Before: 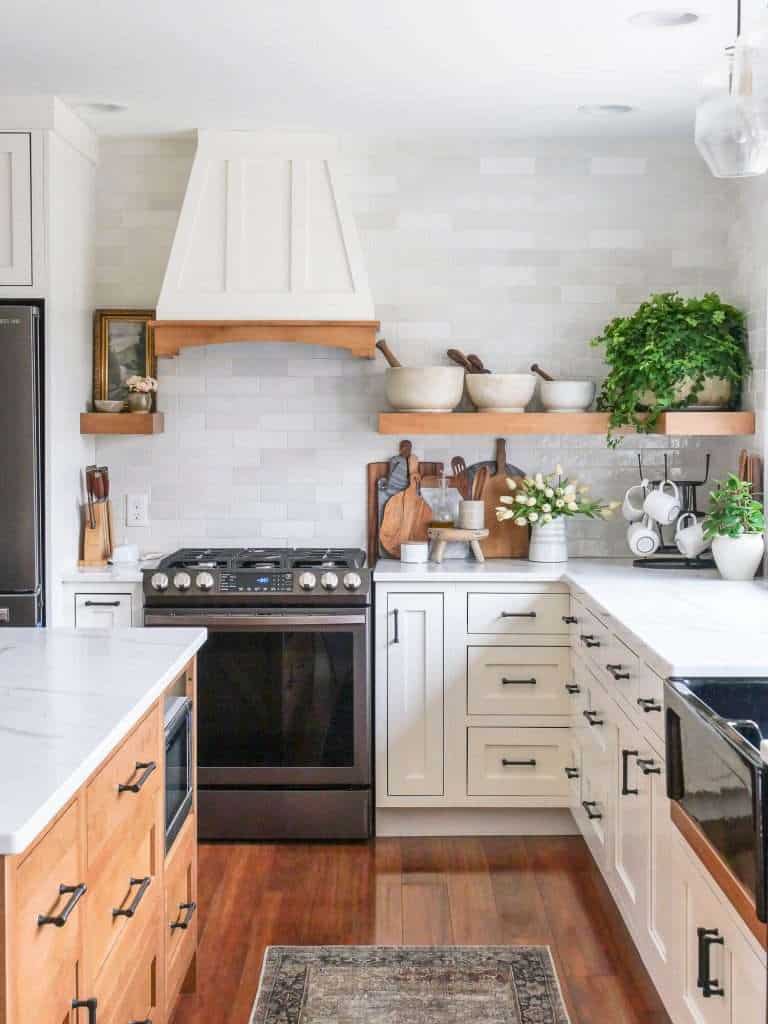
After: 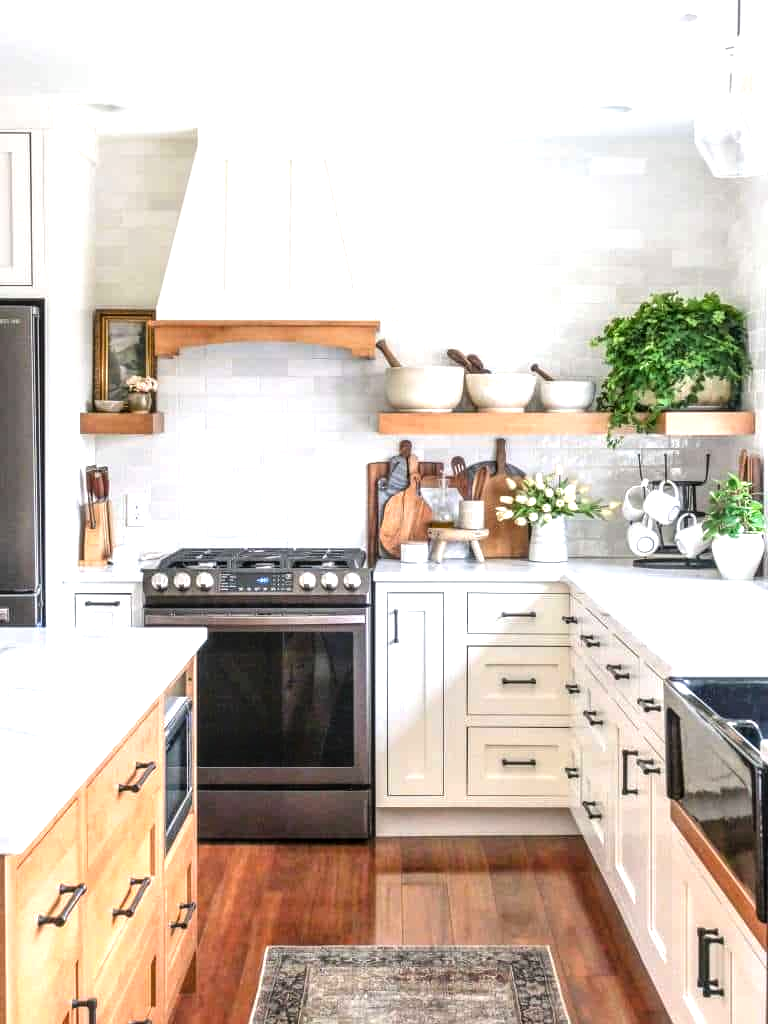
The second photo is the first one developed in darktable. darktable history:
color correction: highlights a* -0.101, highlights b* 0.077
local contrast: on, module defaults
tone equalizer: -8 EV -0.757 EV, -7 EV -0.714 EV, -6 EV -0.628 EV, -5 EV -0.412 EV, -3 EV 0.368 EV, -2 EV 0.6 EV, -1 EV 0.694 EV, +0 EV 0.751 EV
